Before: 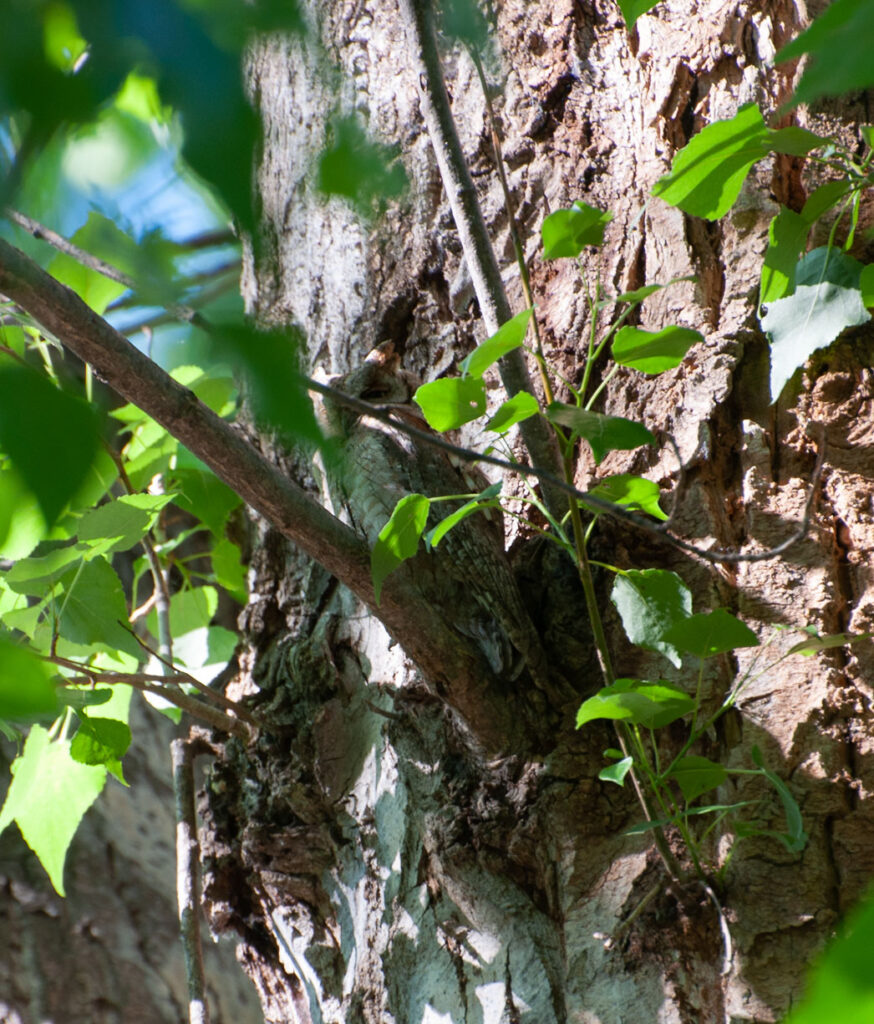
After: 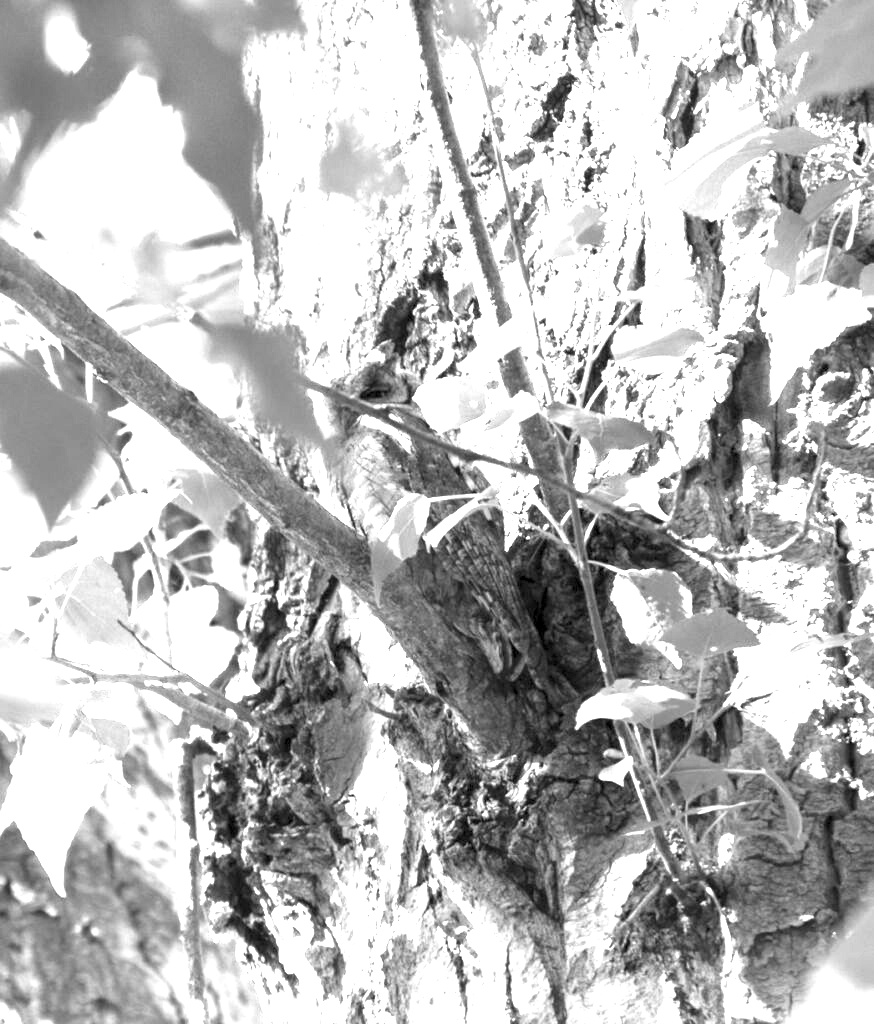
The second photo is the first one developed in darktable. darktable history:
monochrome: a 32, b 64, size 2.3, highlights 1
exposure: black level correction 0.001, exposure 1.646 EV, compensate exposure bias true, compensate highlight preservation false
